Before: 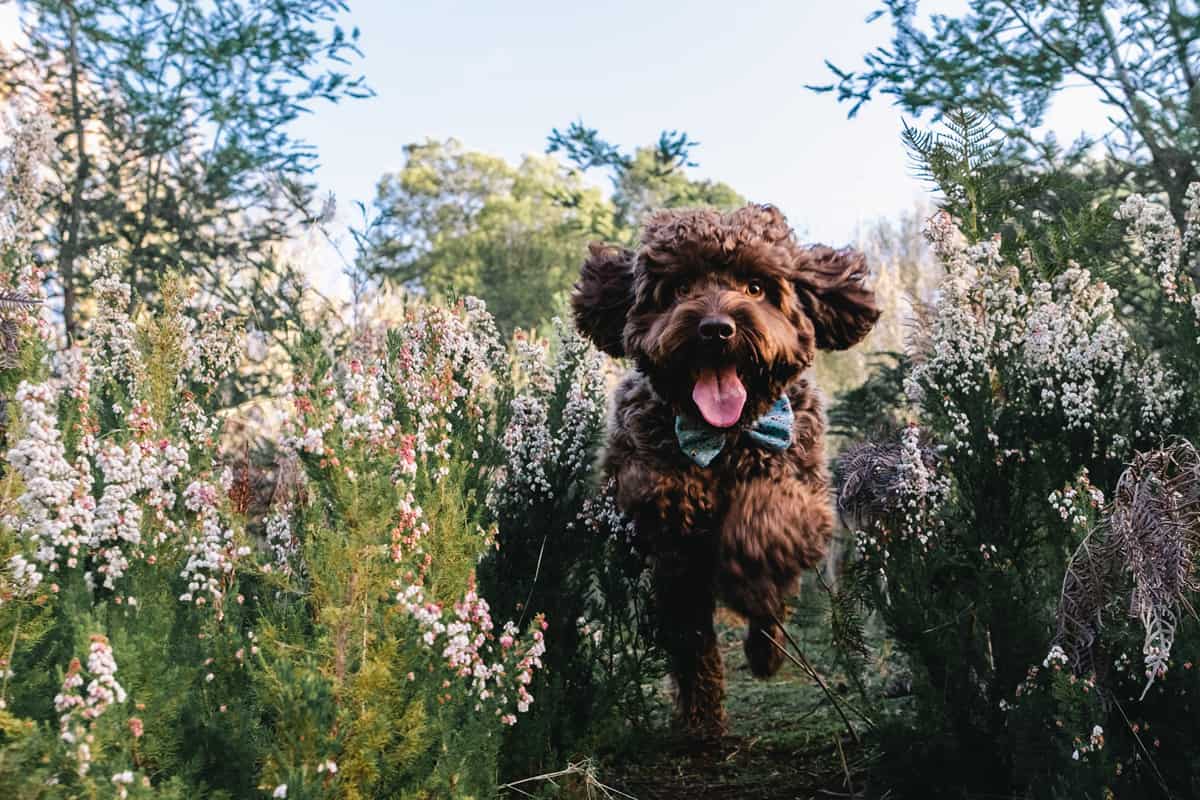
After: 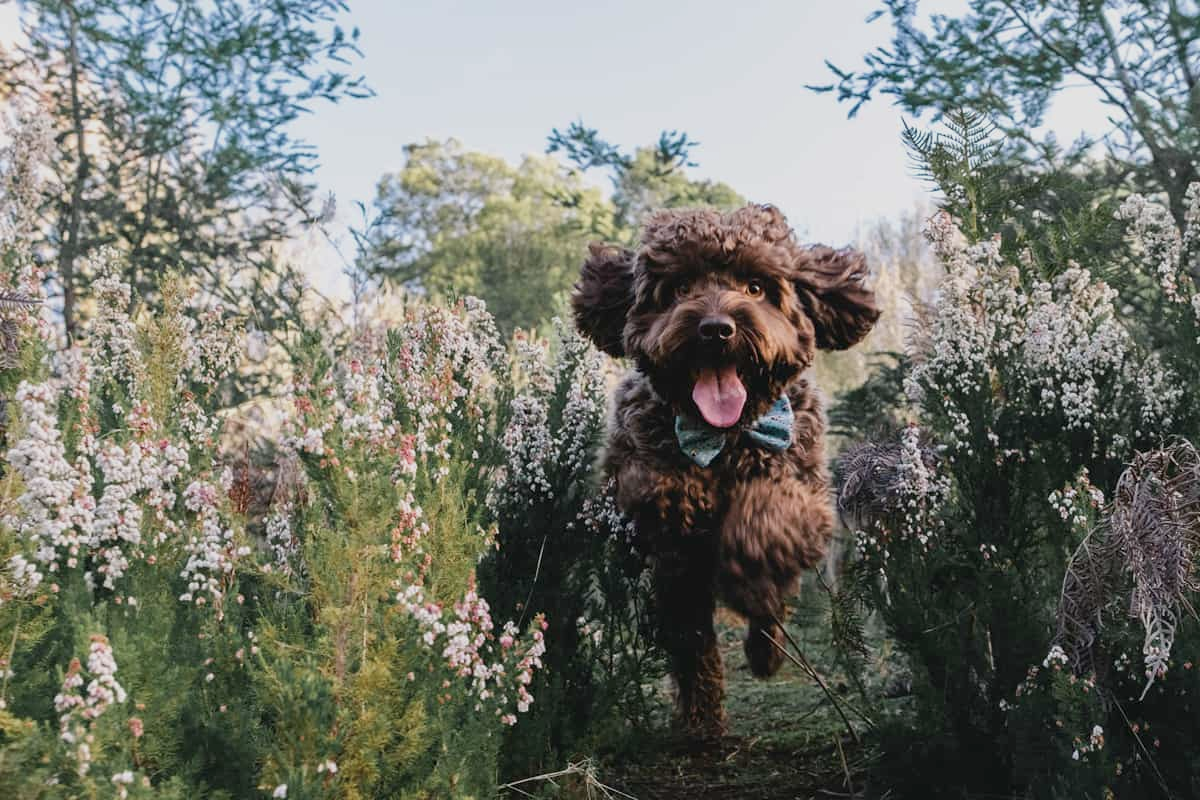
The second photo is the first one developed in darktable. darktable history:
contrast brightness saturation: saturation -0.1
color balance: contrast -15%
